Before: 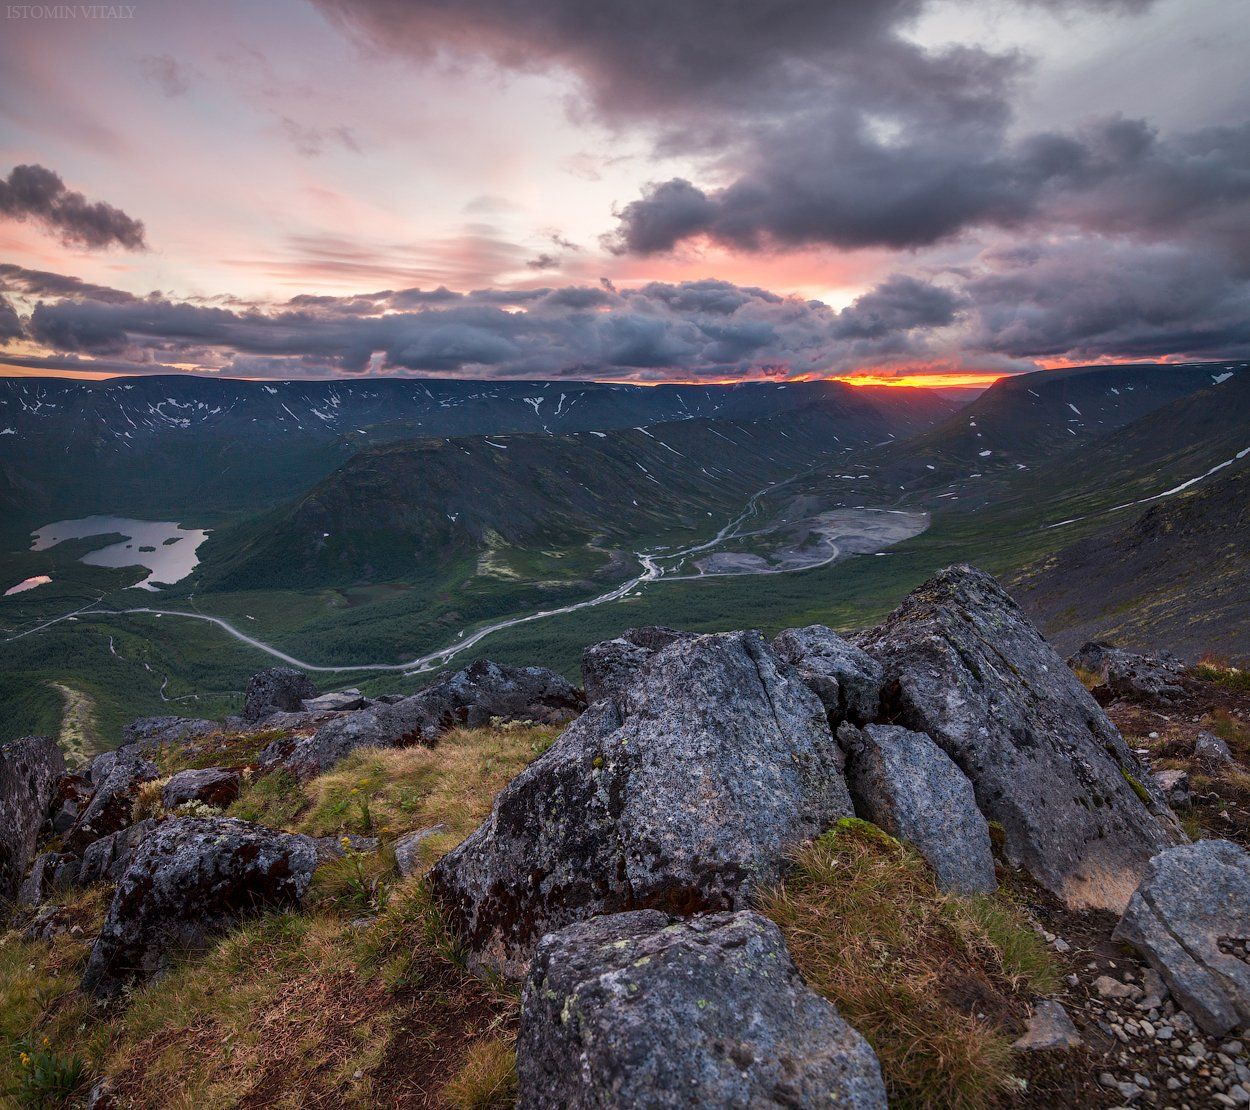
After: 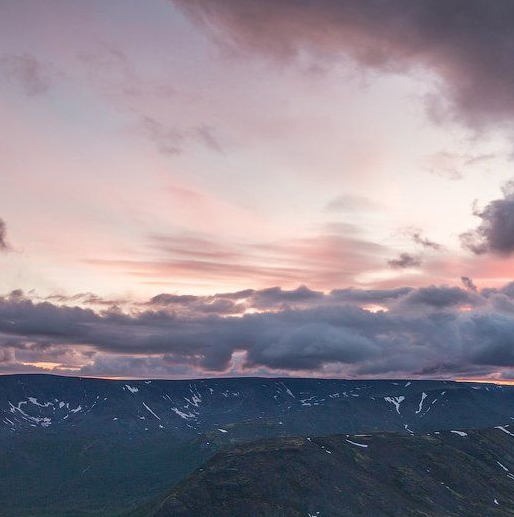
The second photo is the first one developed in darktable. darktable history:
crop and rotate: left 11.152%, top 0.116%, right 47.71%, bottom 53.269%
